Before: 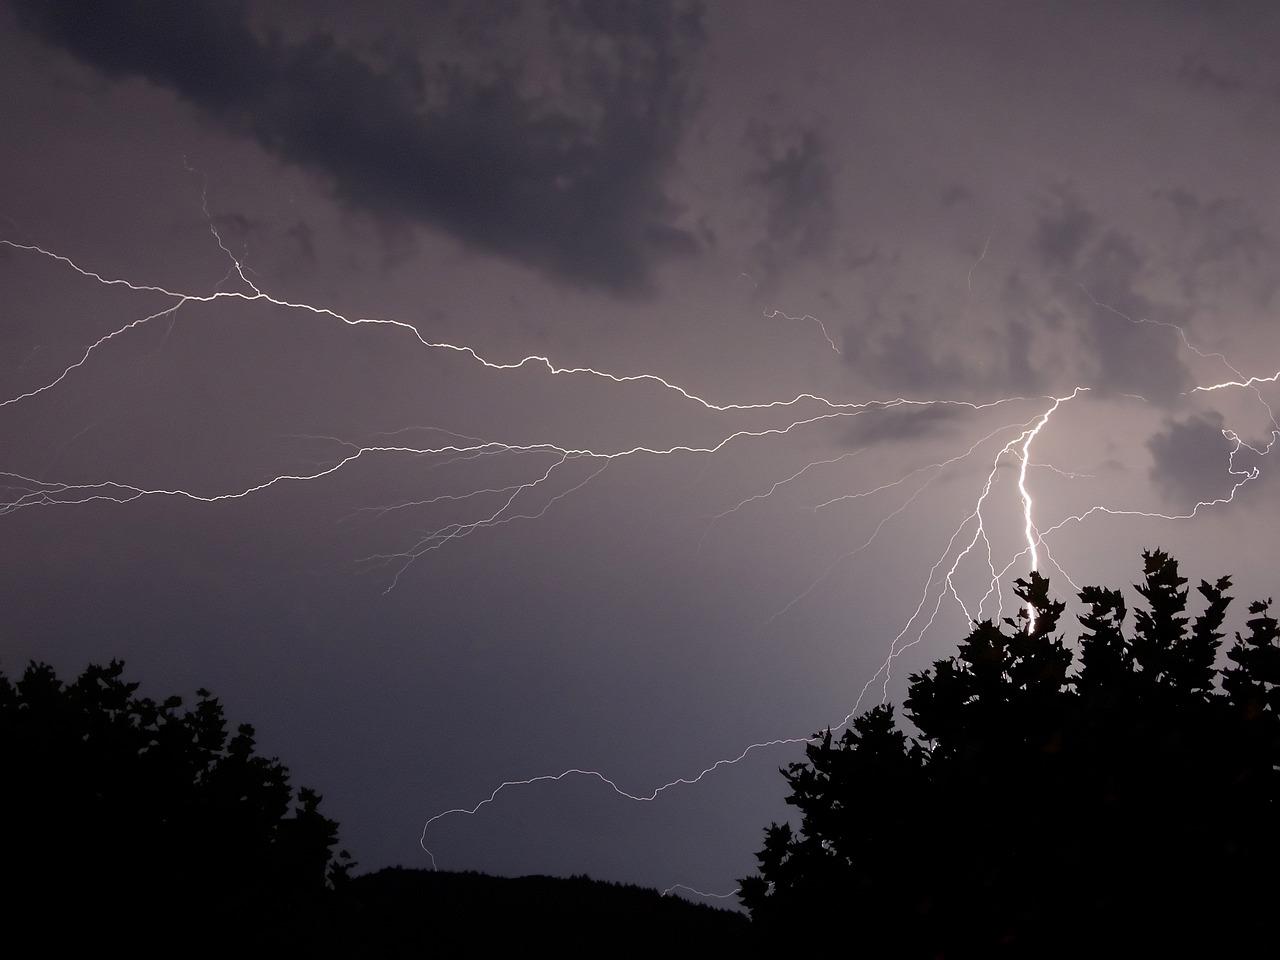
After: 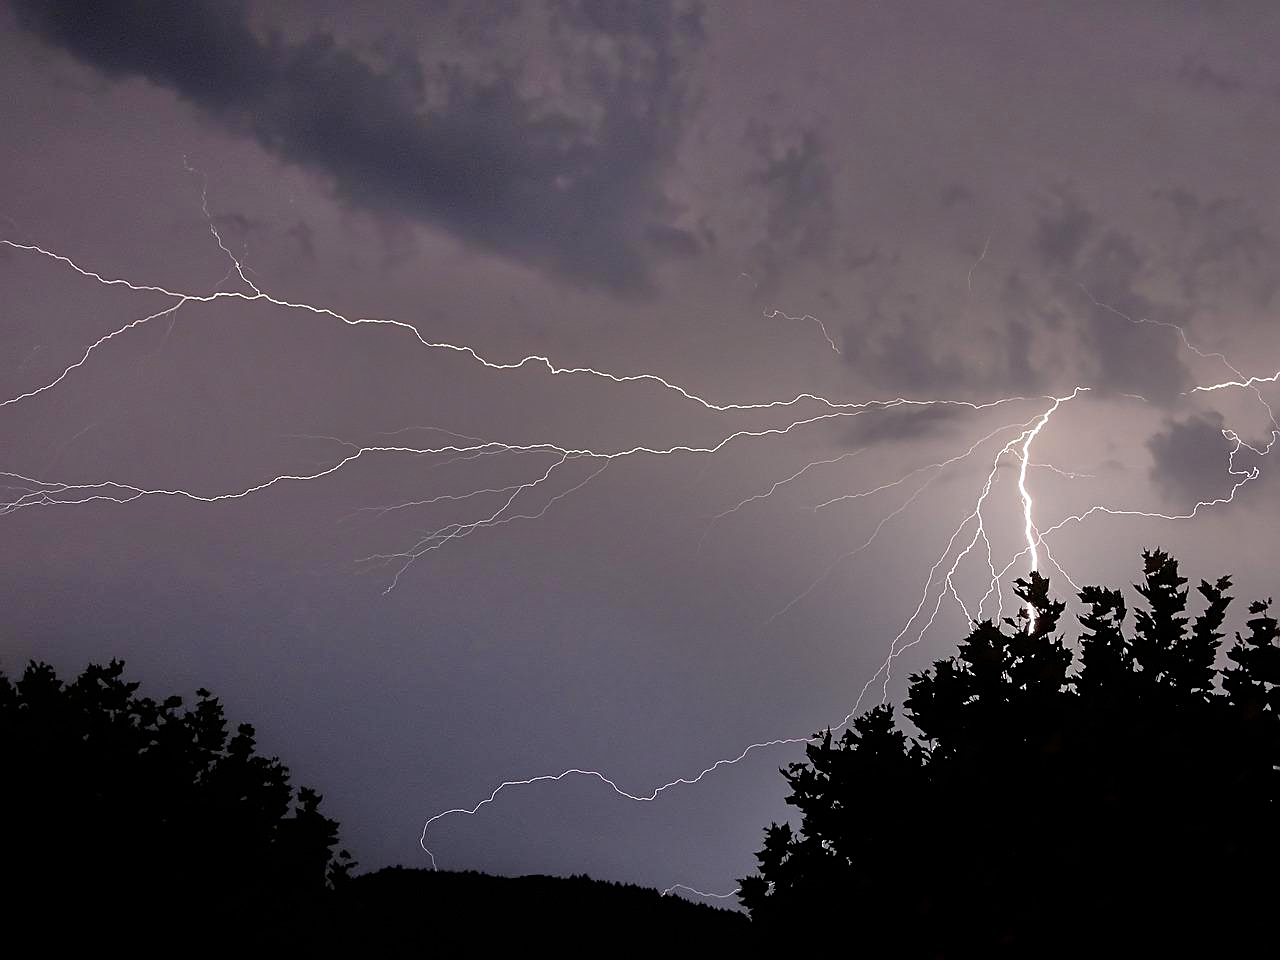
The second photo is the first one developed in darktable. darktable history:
tone equalizer: -8 EV -0.528 EV, -7 EV -0.319 EV, -6 EV -0.083 EV, -5 EV 0.413 EV, -4 EV 0.985 EV, -3 EV 0.791 EV, -2 EV -0.01 EV, -1 EV 0.14 EV, +0 EV -0.012 EV, smoothing 1
sharpen: on, module defaults
